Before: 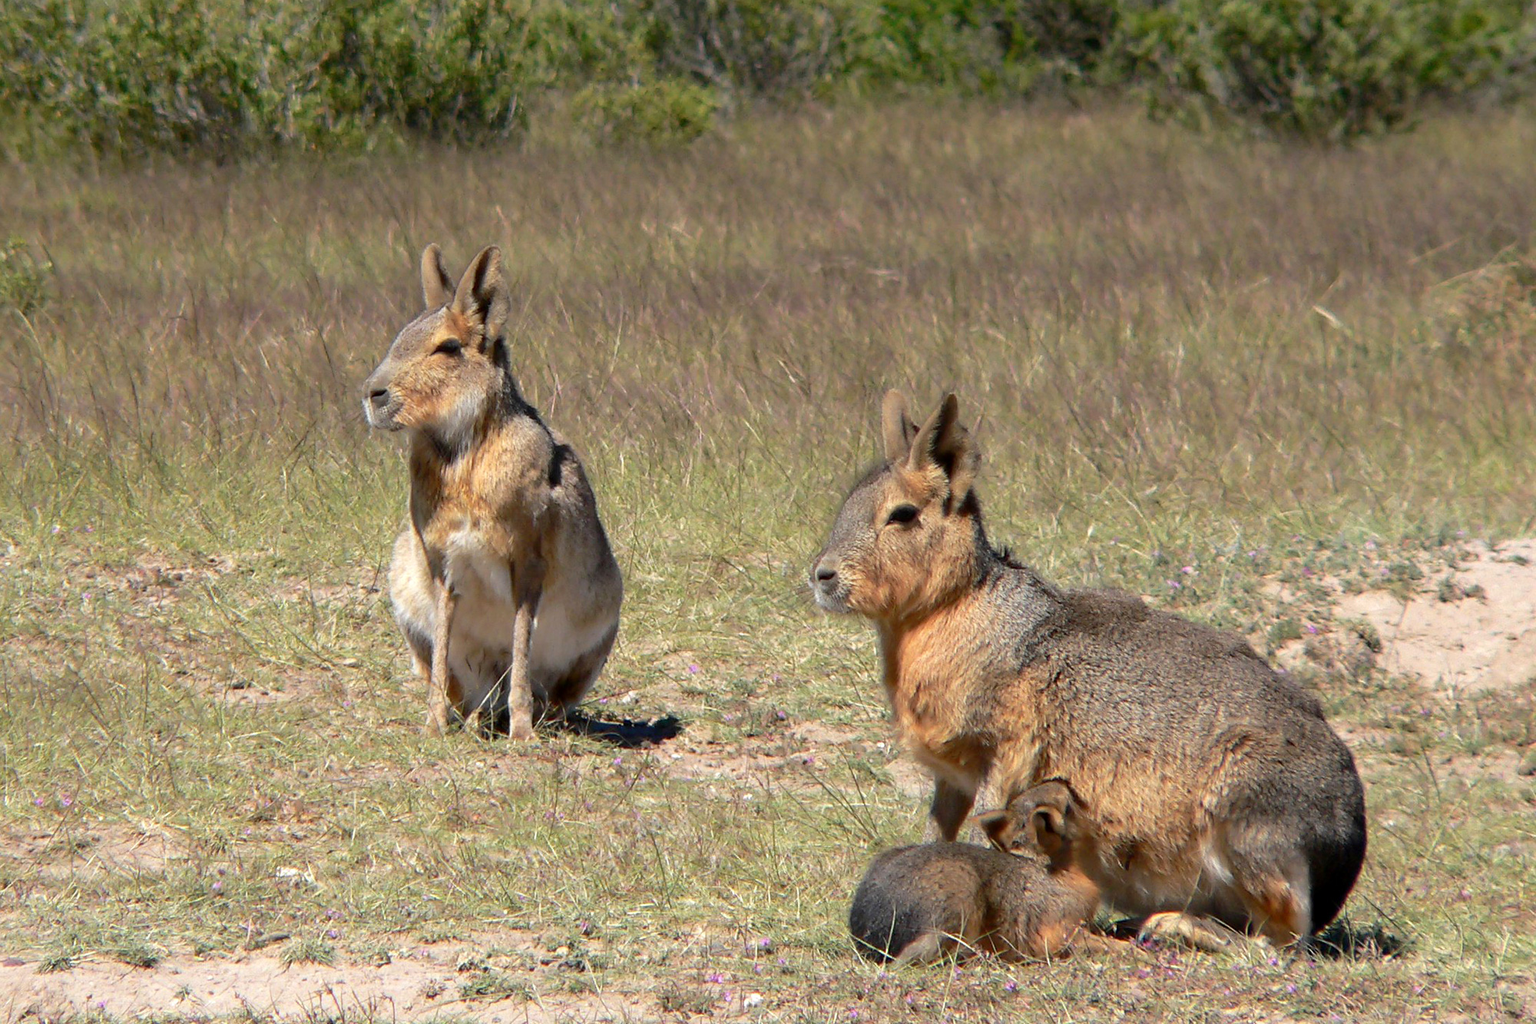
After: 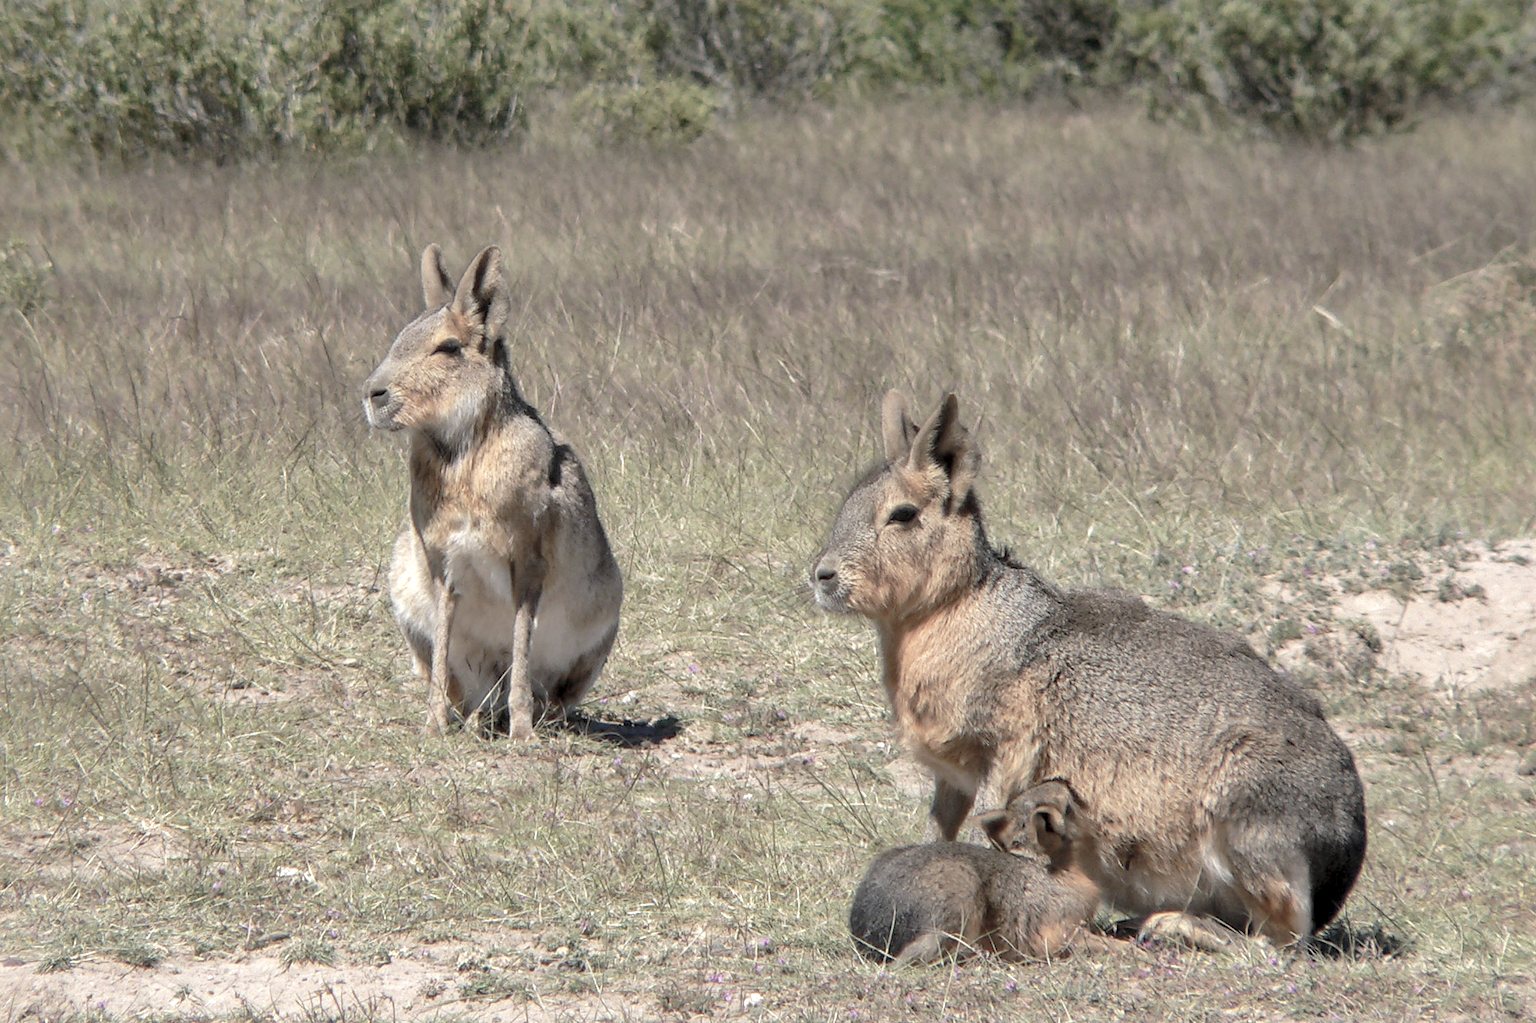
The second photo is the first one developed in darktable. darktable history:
local contrast: on, module defaults
contrast brightness saturation: brightness 0.18, saturation -0.5
shadows and highlights: on, module defaults
